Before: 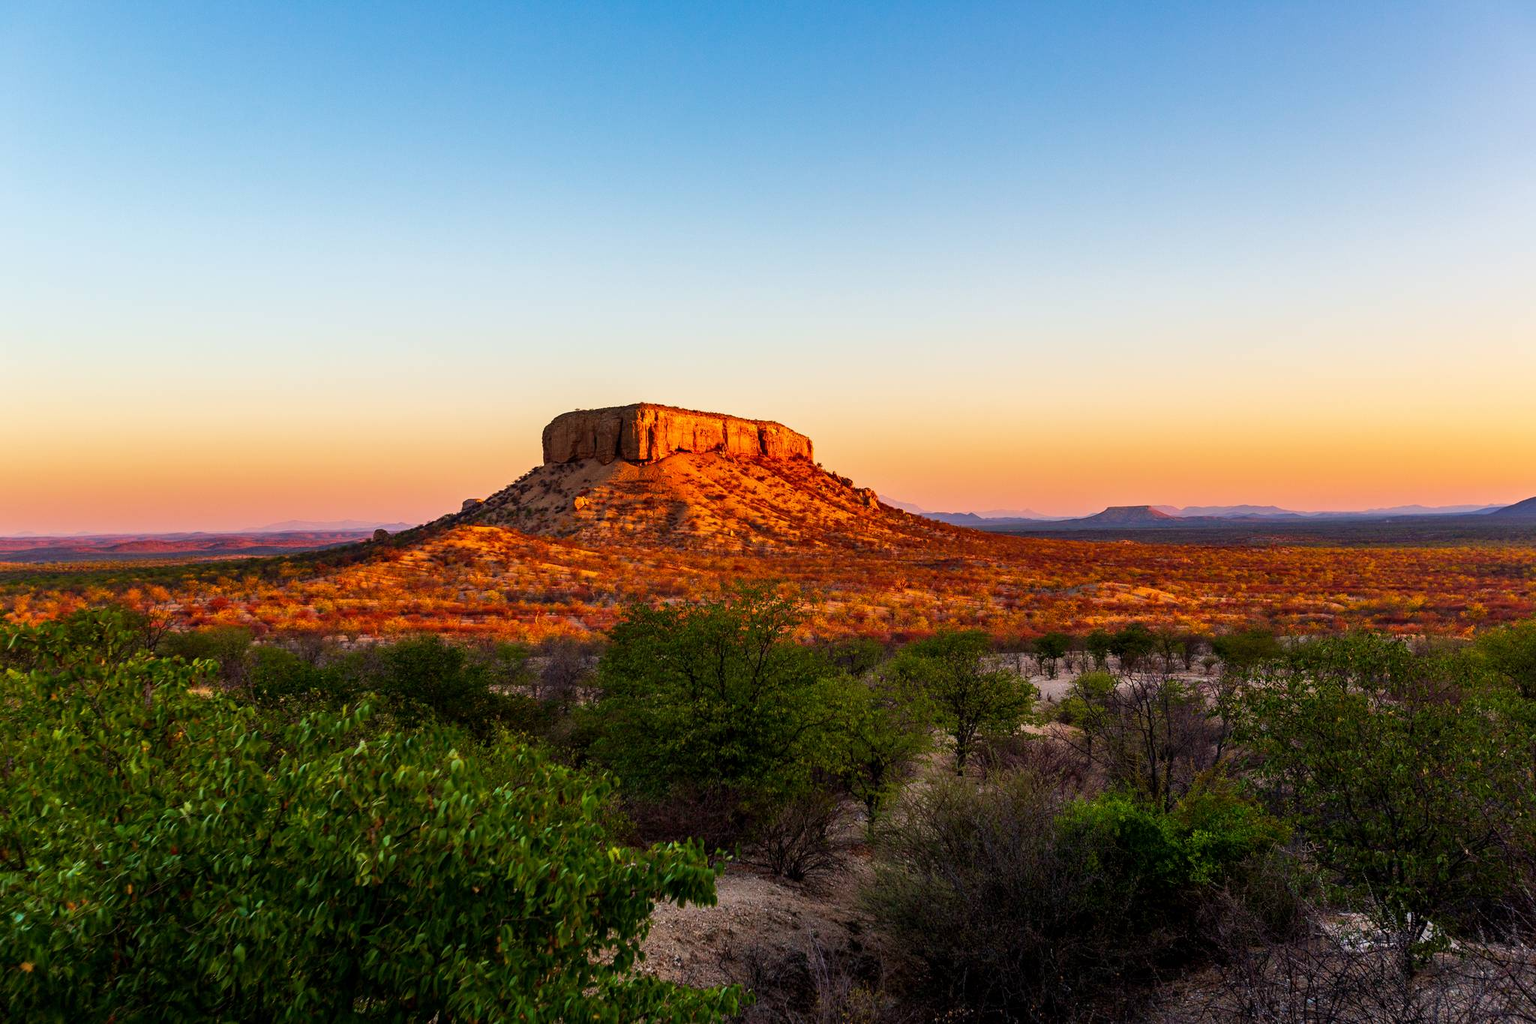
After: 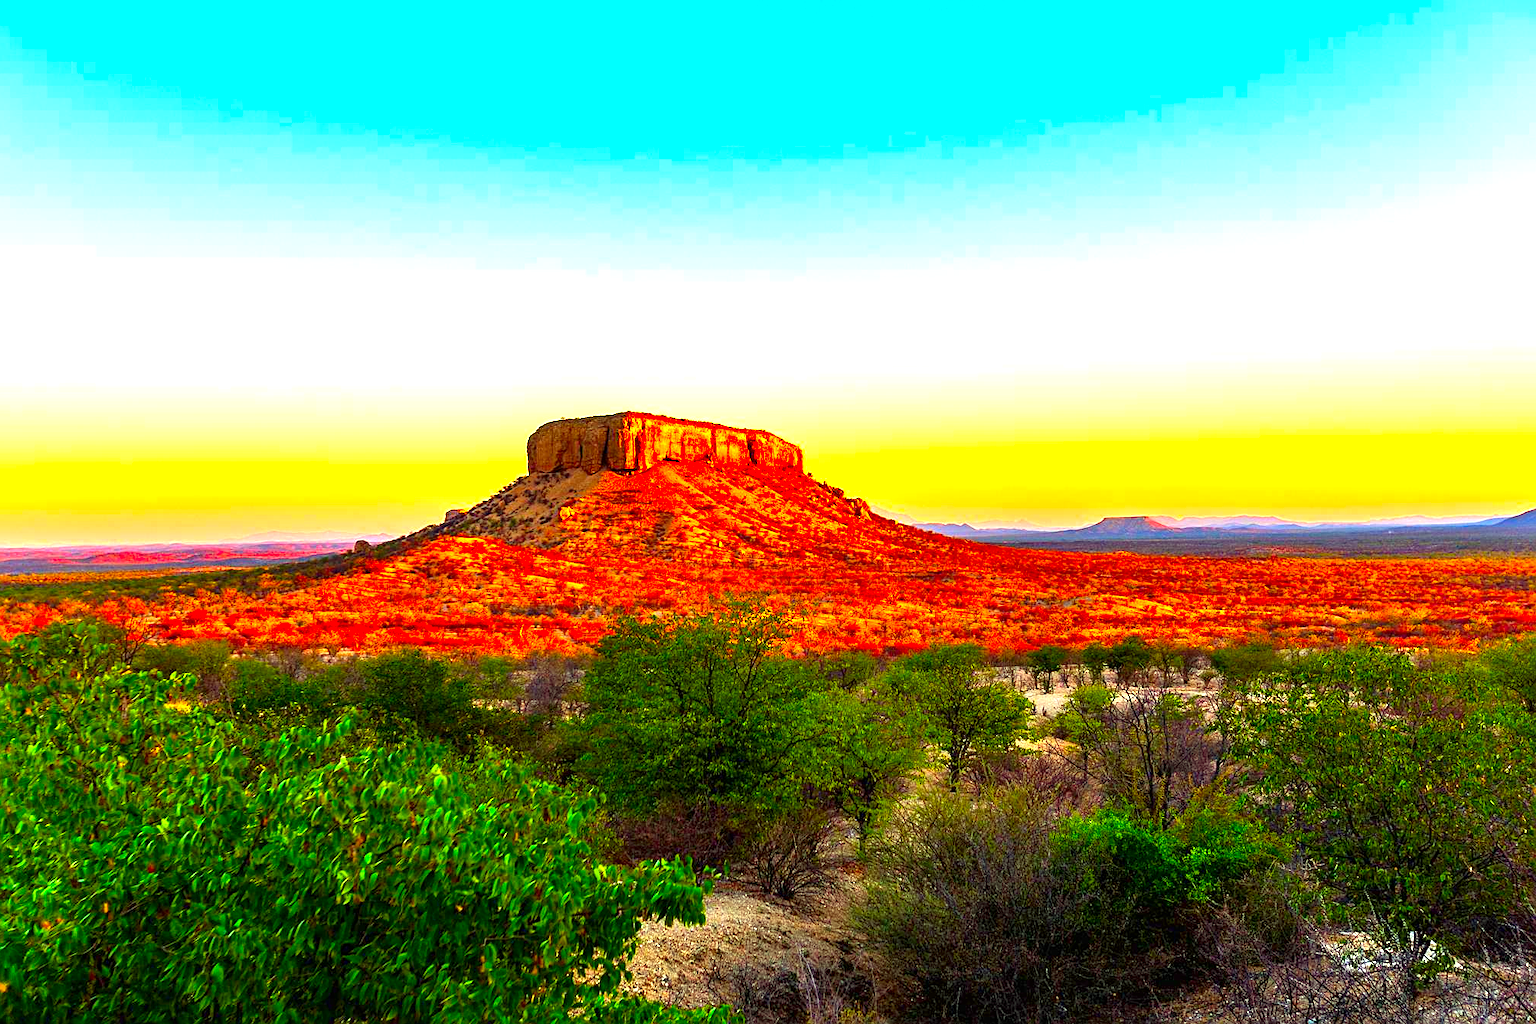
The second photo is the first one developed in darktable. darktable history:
color correction: highlights a* -11.02, highlights b* 9.94, saturation 1.71
crop: left 1.719%, right 0.288%, bottom 1.935%
exposure: black level correction 0, exposure 1.456 EV, compensate highlight preservation false
sharpen: on, module defaults
